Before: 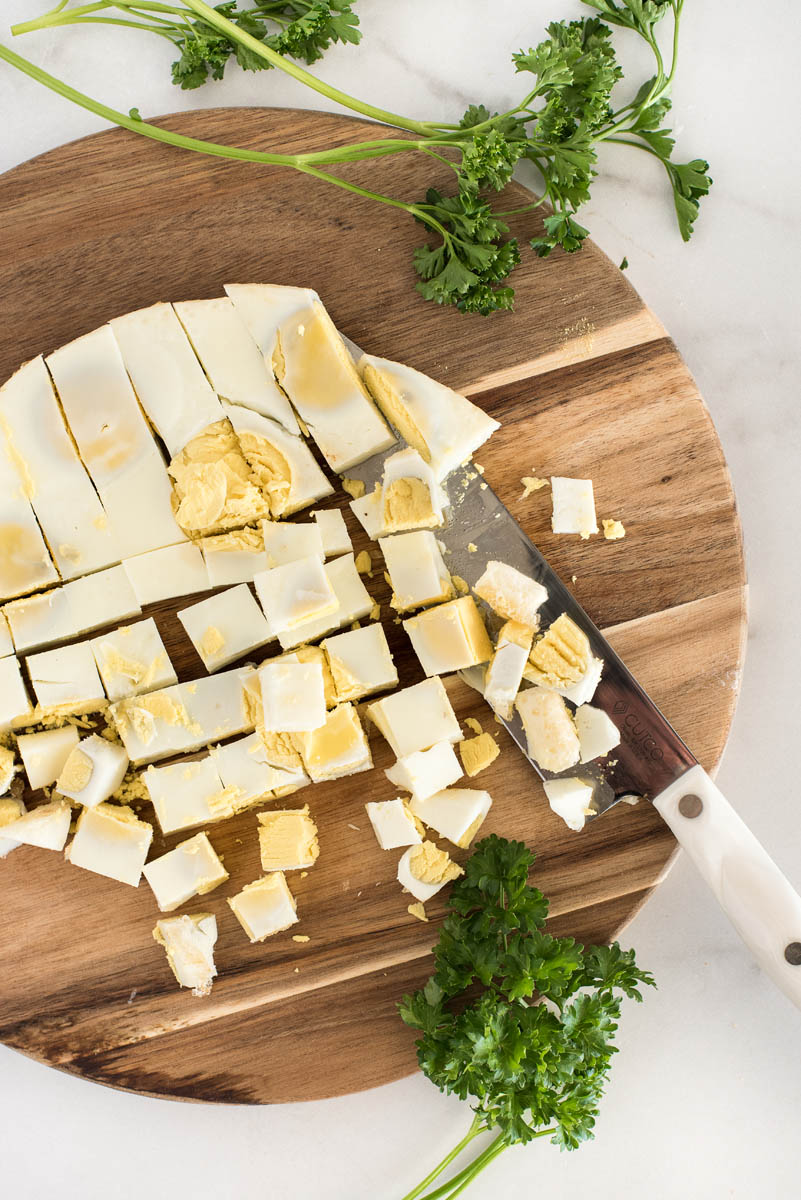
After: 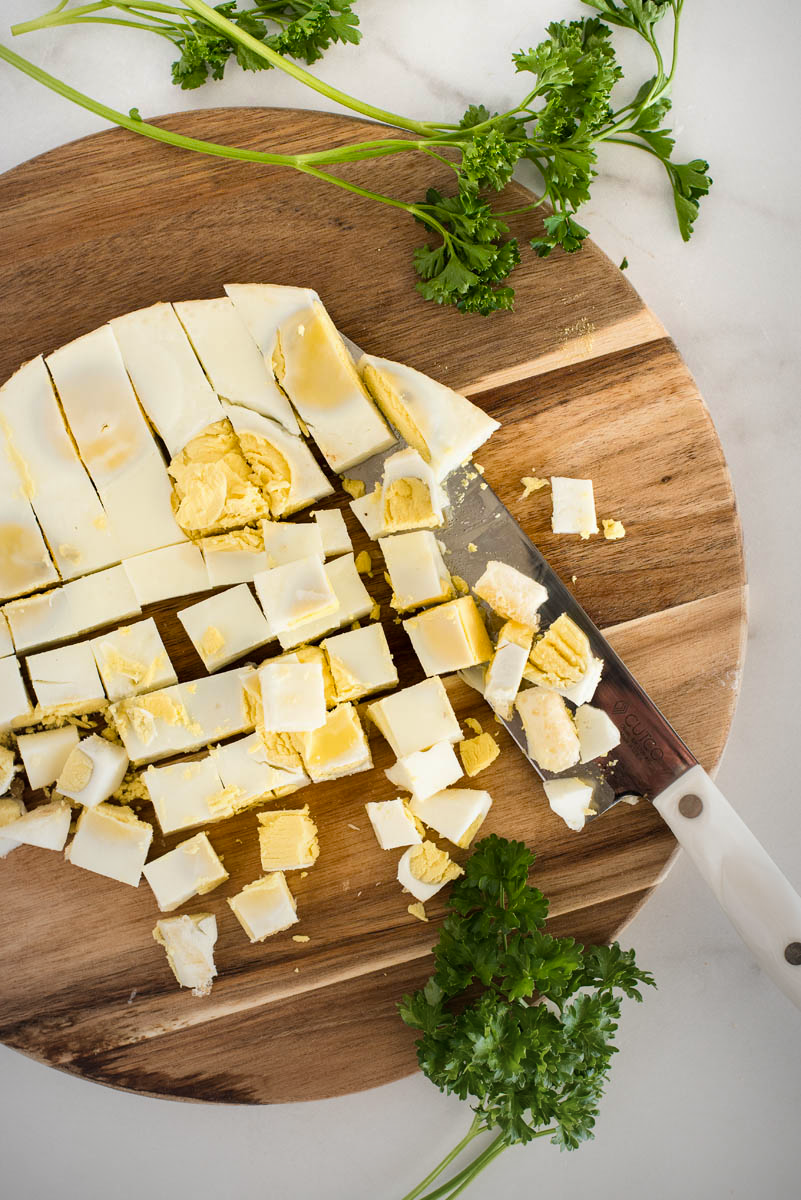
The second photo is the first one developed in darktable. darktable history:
color correction: saturation 0.99
color balance rgb: linear chroma grading › shadows -8%, linear chroma grading › global chroma 10%, perceptual saturation grading › global saturation 2%, perceptual saturation grading › highlights -2%, perceptual saturation grading › mid-tones 4%, perceptual saturation grading › shadows 8%, perceptual brilliance grading › global brilliance 2%, perceptual brilliance grading › highlights -4%, global vibrance 16%, saturation formula JzAzBz (2021)
vignetting: fall-off start 72.14%, fall-off radius 108.07%, brightness -0.713, saturation -0.488, center (-0.054, -0.359), width/height ratio 0.729
rotate and perspective: automatic cropping original format, crop left 0, crop top 0
